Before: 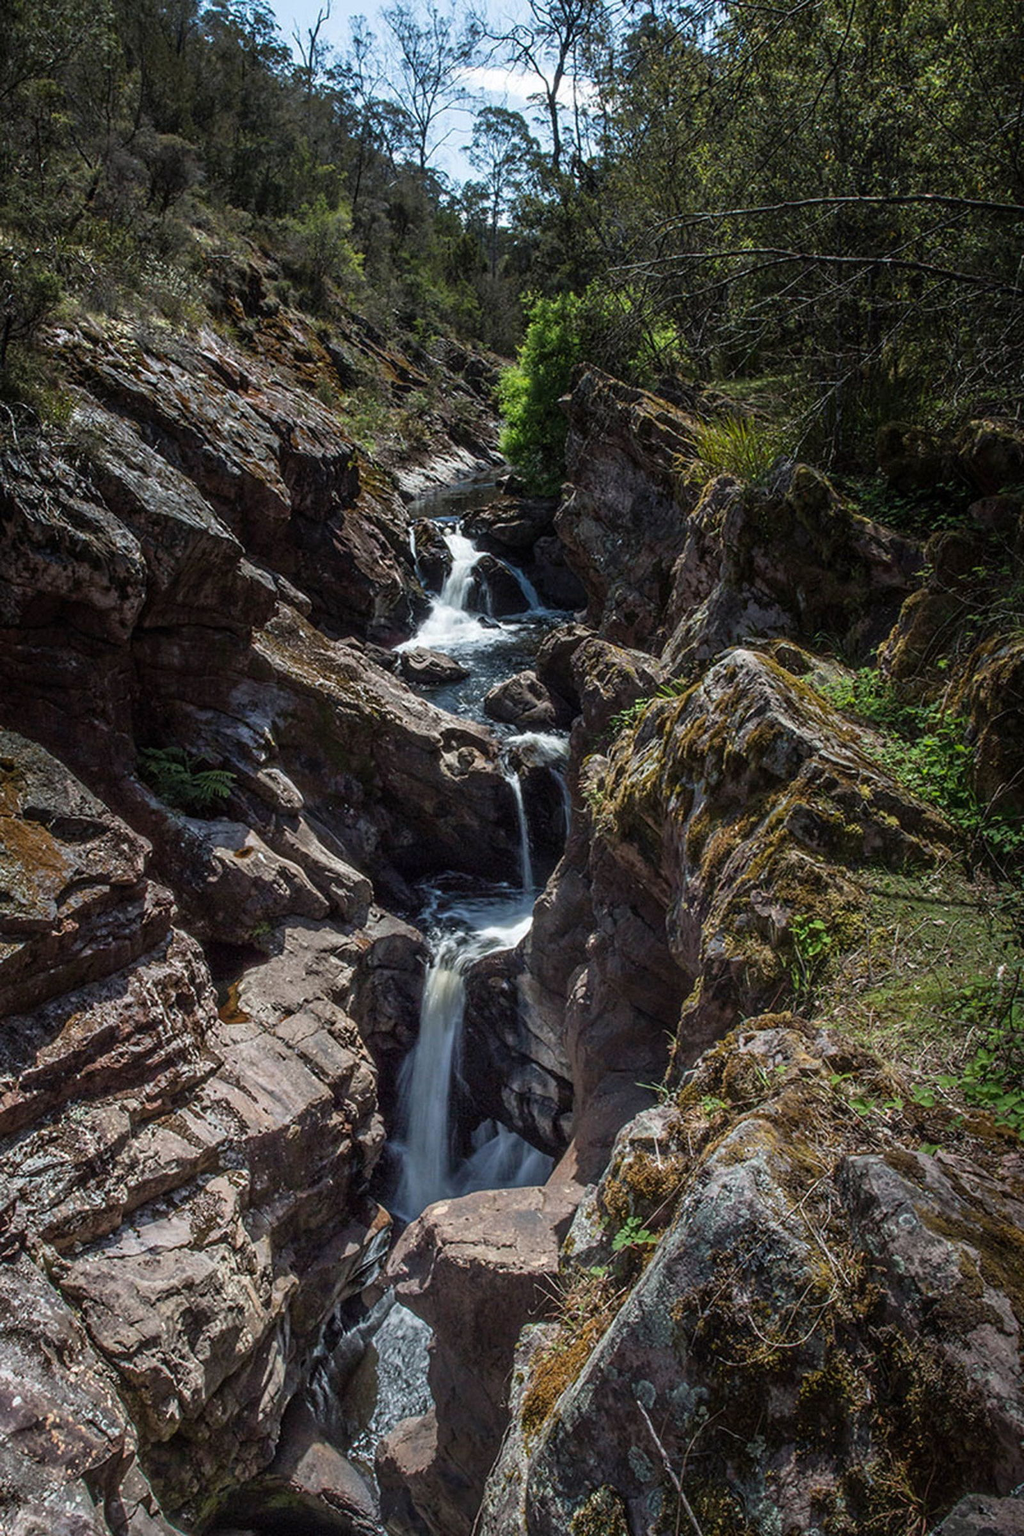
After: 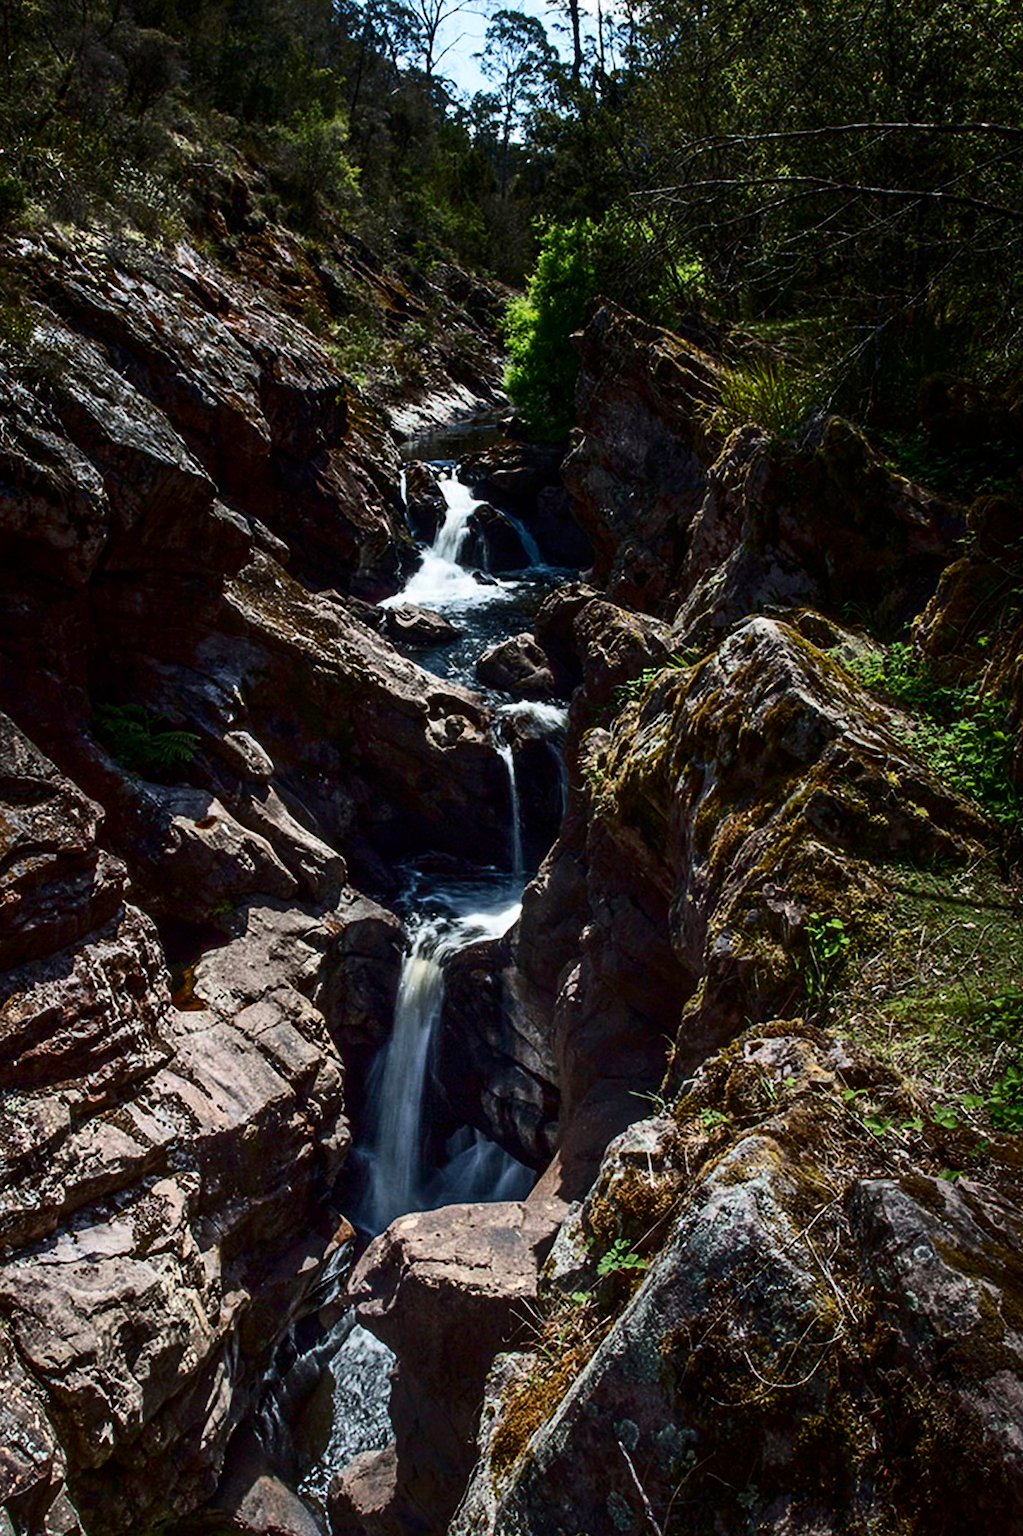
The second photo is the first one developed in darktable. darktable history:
crop and rotate: angle -1.96°, left 3.097%, top 4.154%, right 1.586%, bottom 0.529%
contrast brightness saturation: contrast 0.32, brightness -0.08, saturation 0.17
